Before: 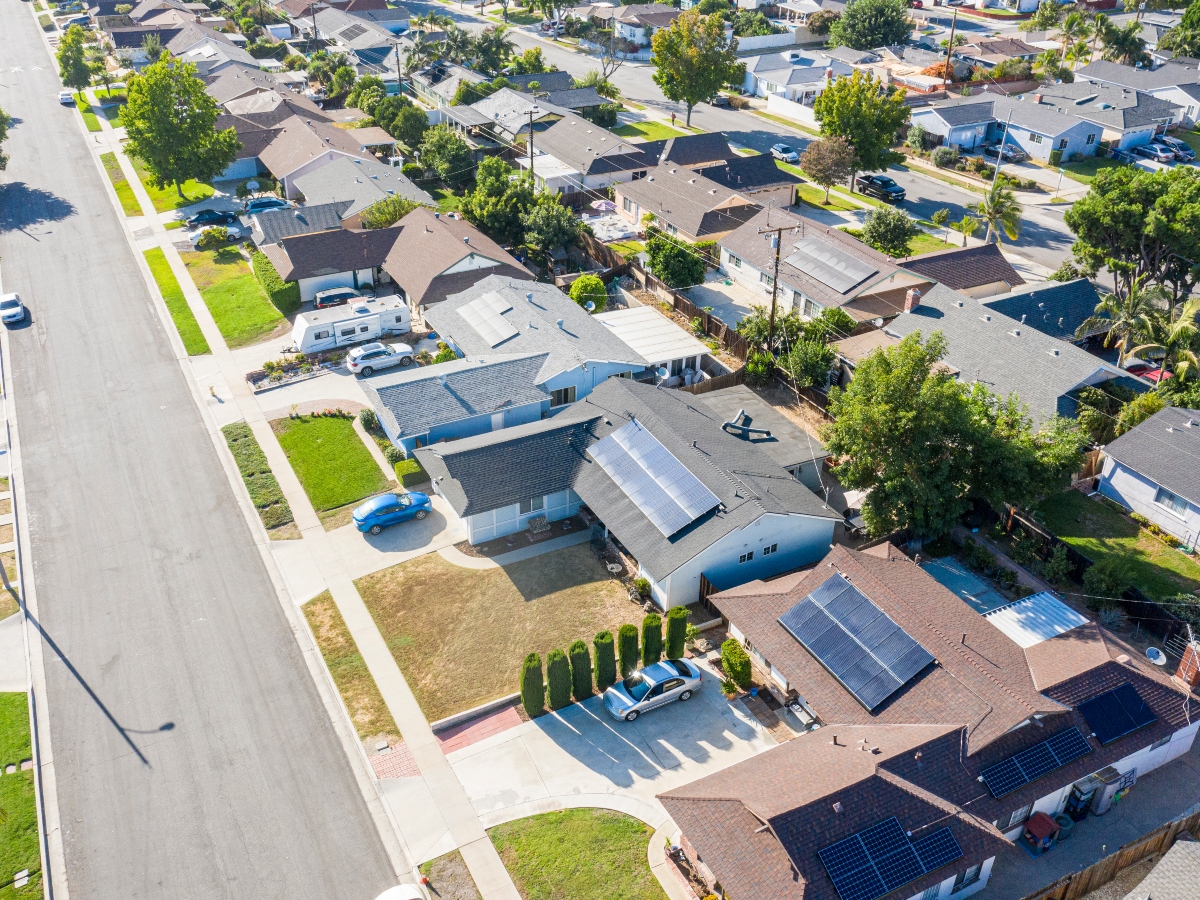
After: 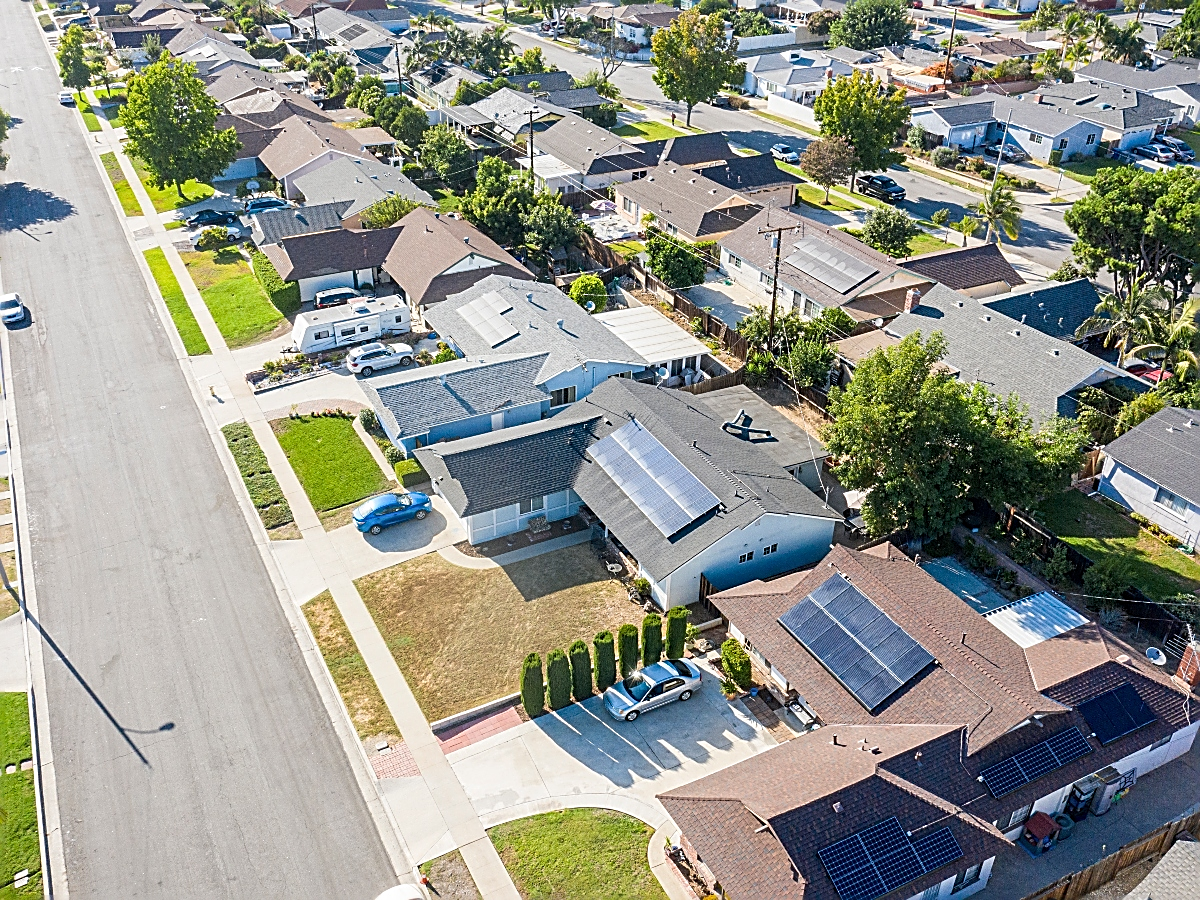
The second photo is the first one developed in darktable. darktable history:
sharpen: amount 0.991
